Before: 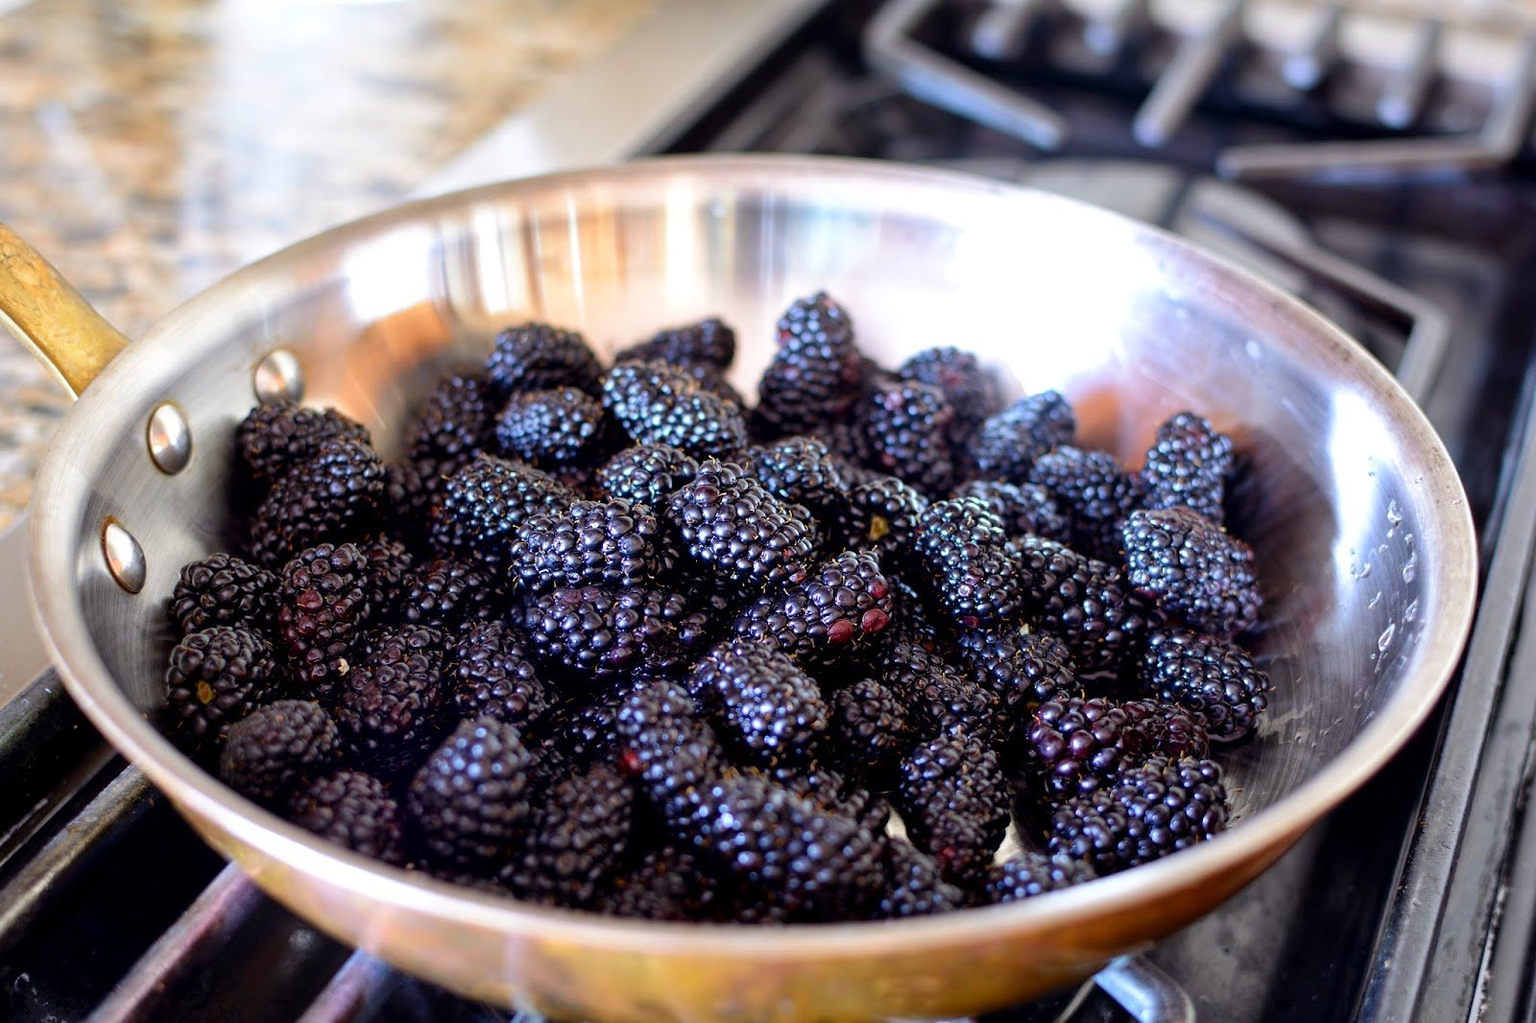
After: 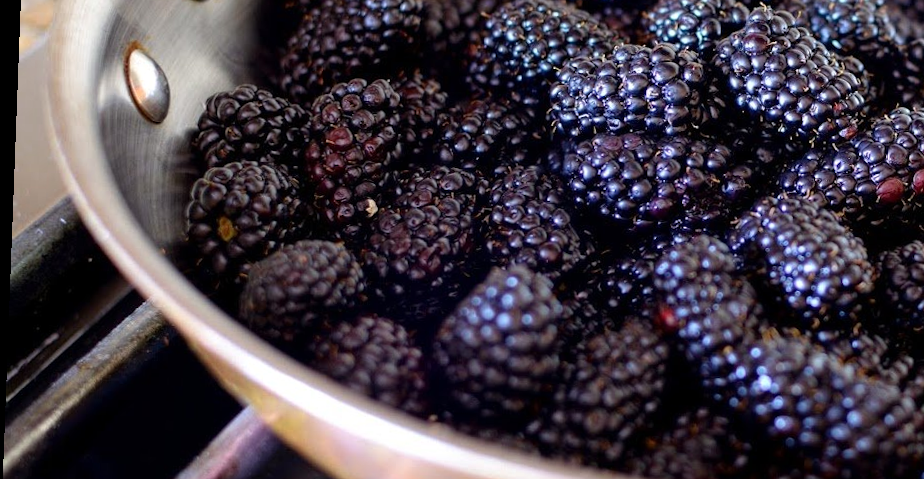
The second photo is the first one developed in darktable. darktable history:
tone equalizer: on, module defaults
rotate and perspective: rotation 2.17°, automatic cropping off
crop: top 44.483%, right 43.593%, bottom 12.892%
